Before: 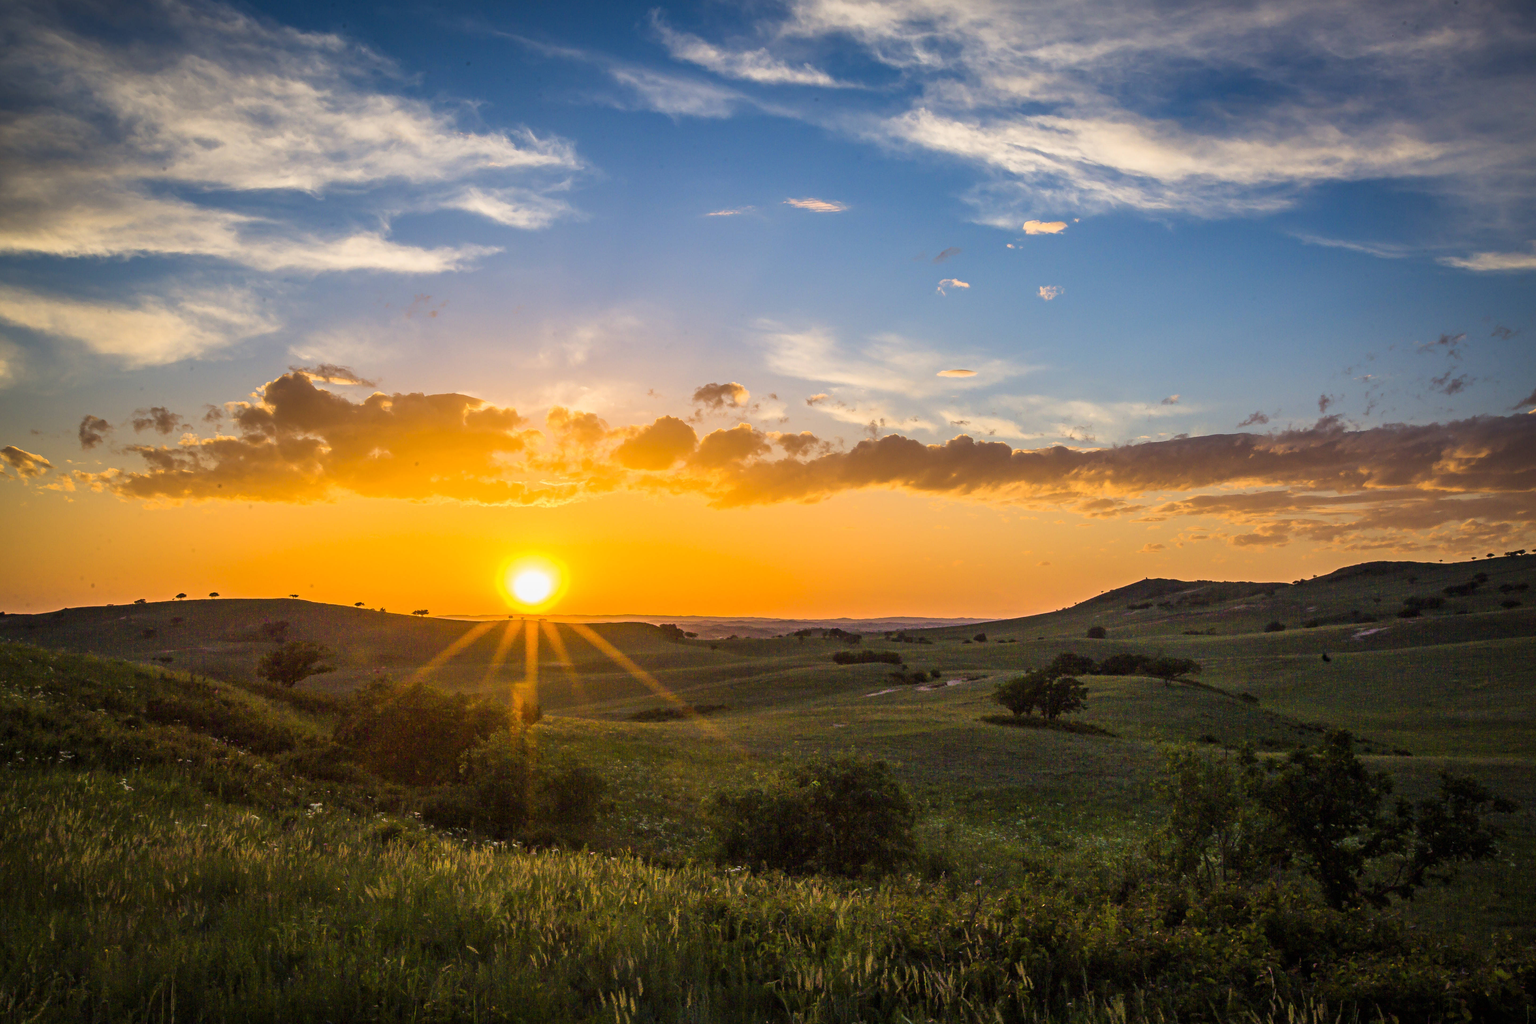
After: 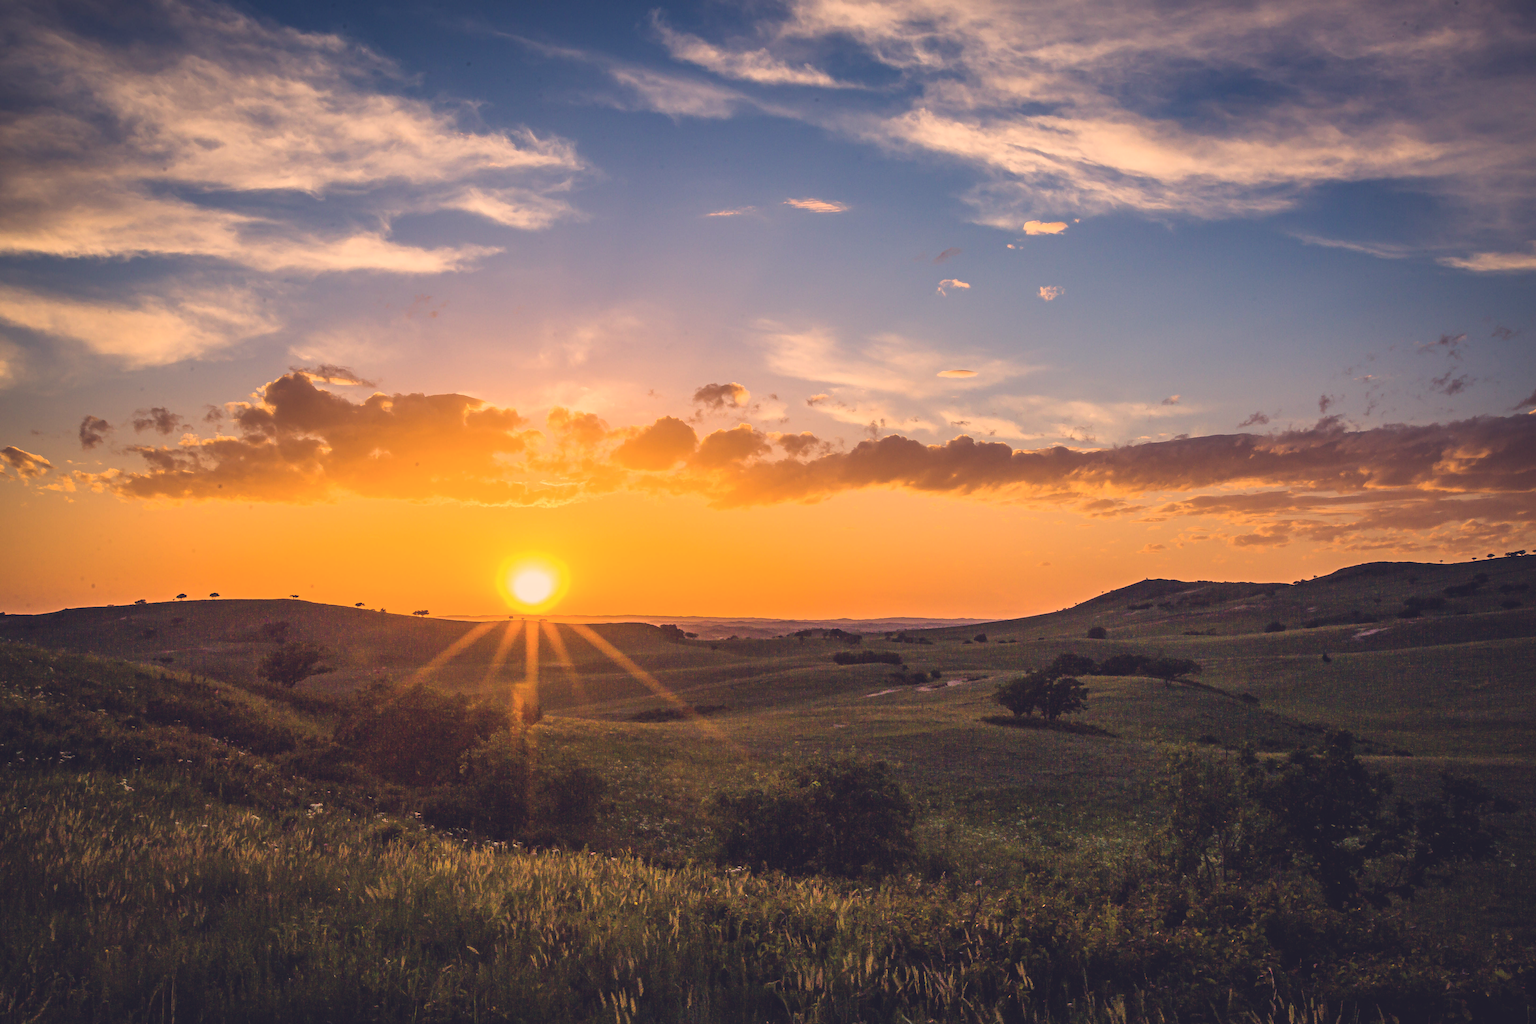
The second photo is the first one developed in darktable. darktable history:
color correction: highlights a* 19.59, highlights b* 27.49, shadows a* 3.46, shadows b* -17.28, saturation 0.73
exposure: black level correction -0.015, exposure -0.125 EV, compensate highlight preservation false
